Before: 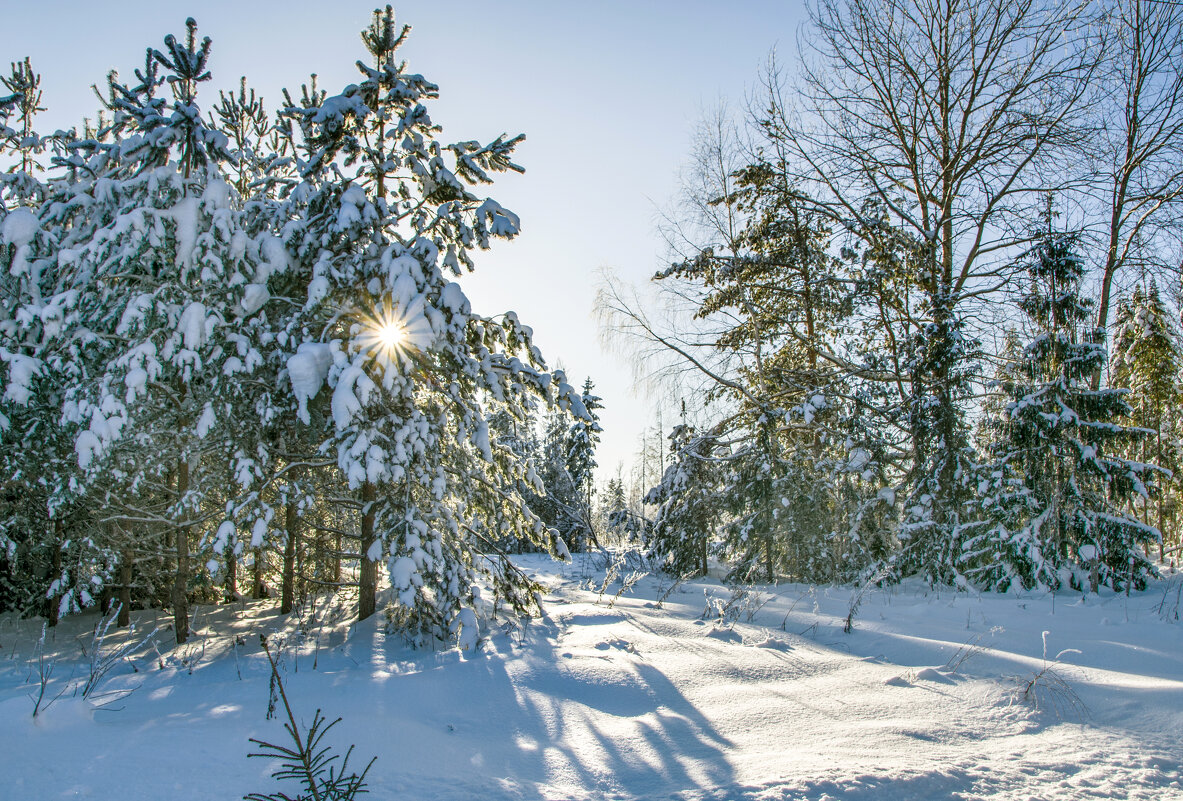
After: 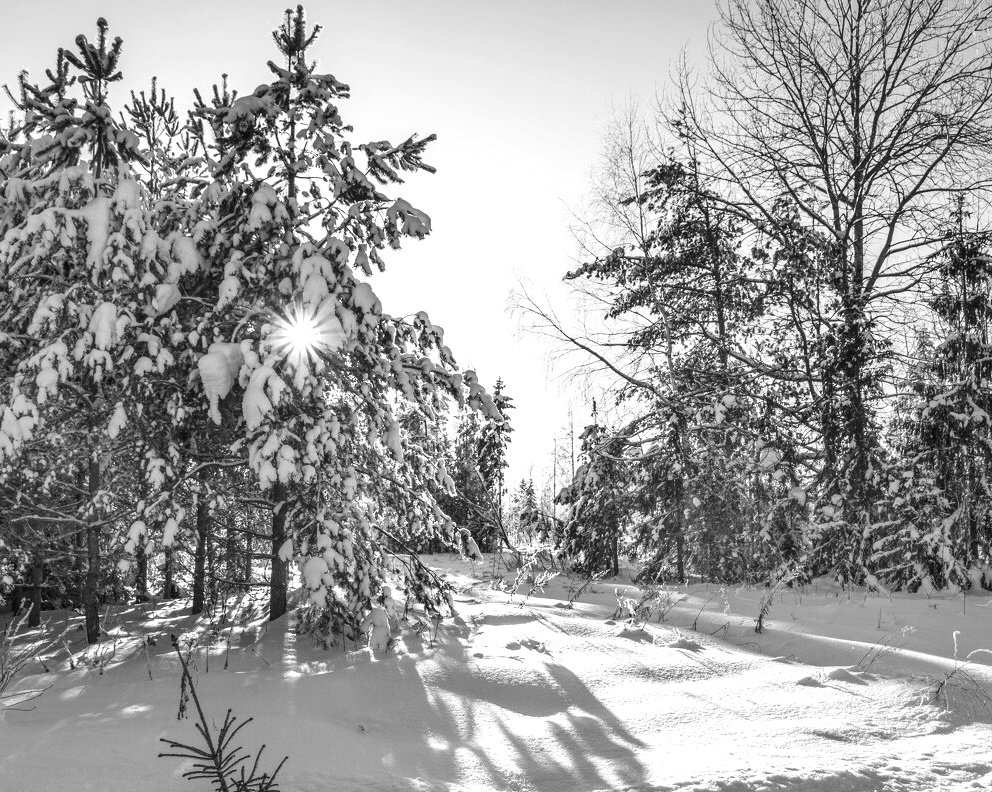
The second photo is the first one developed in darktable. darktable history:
color correction: highlights a* 19.59, highlights b* 27.49, shadows a* 3.46, shadows b* -17.28, saturation 0.73
tone equalizer: -8 EV -0.75 EV, -7 EV -0.7 EV, -6 EV -0.6 EV, -5 EV -0.4 EV, -3 EV 0.4 EV, -2 EV 0.6 EV, -1 EV 0.7 EV, +0 EV 0.75 EV, edges refinement/feathering 500, mask exposure compensation -1.57 EV, preserve details no
color balance: mode lift, gamma, gain (sRGB), lift [1.04, 1, 1, 0.97], gamma [1.01, 1, 1, 0.97], gain [0.96, 1, 1, 0.97]
crop: left 7.598%, right 7.873%
contrast brightness saturation: contrast 0.05
monochrome: a 73.58, b 64.21
